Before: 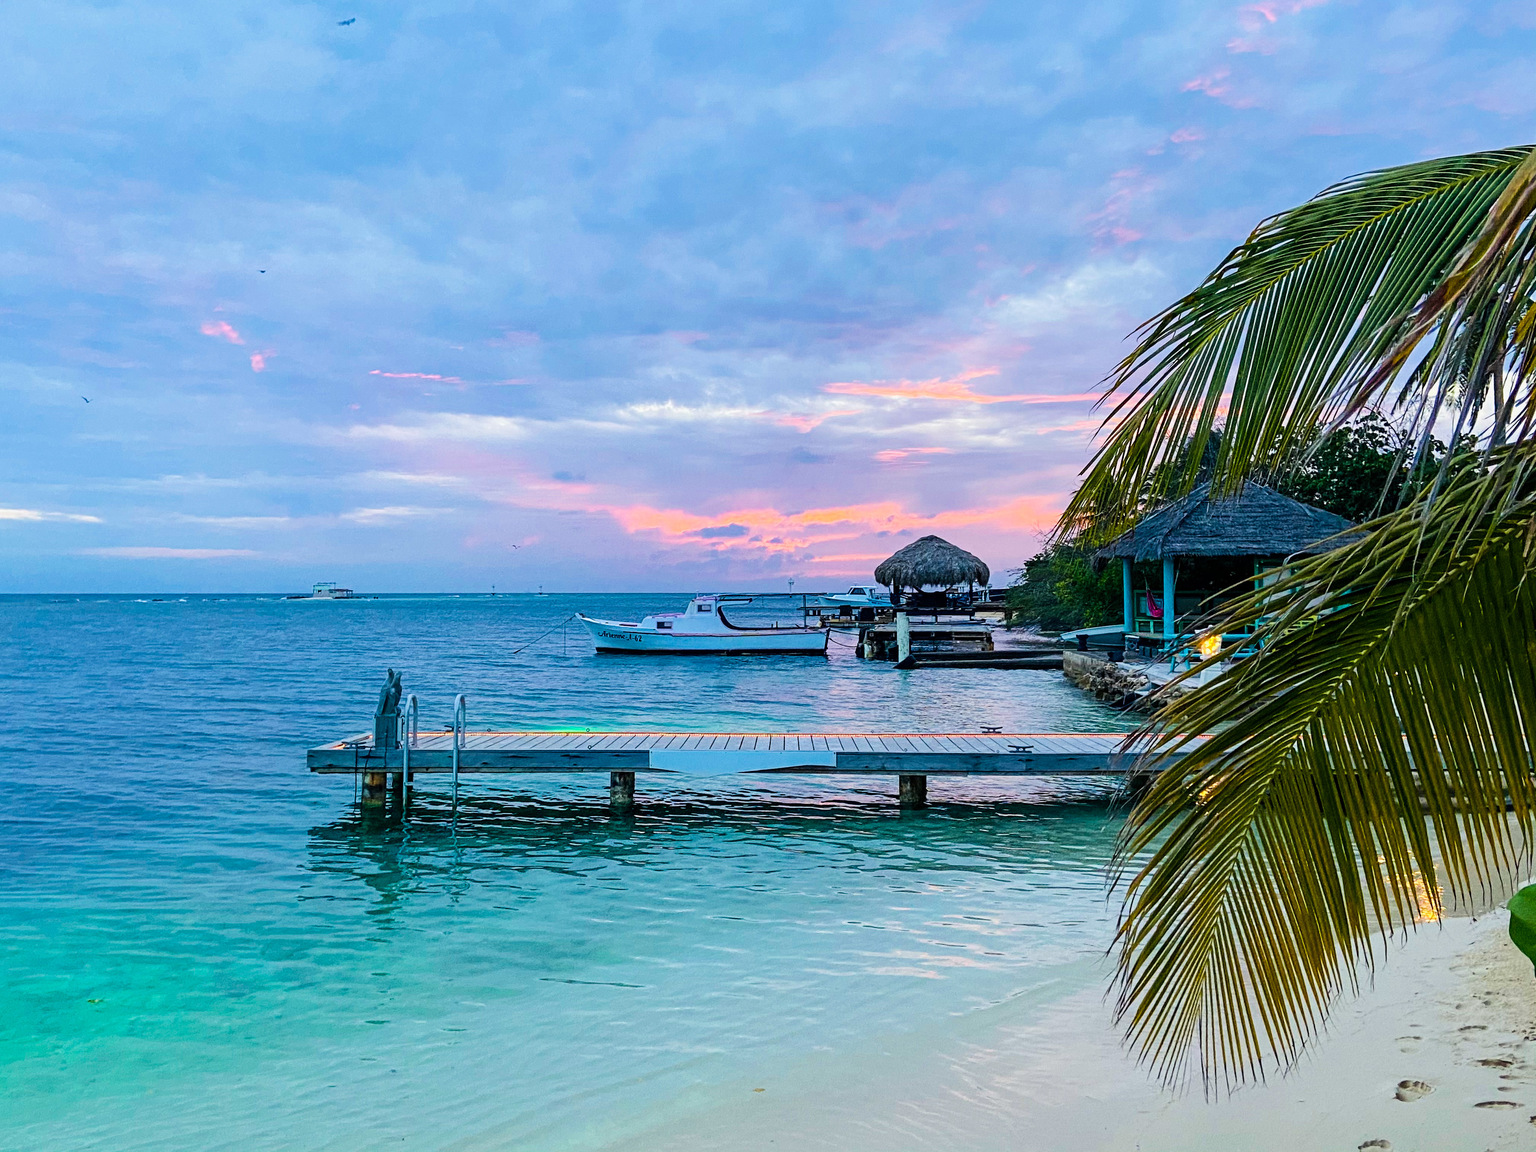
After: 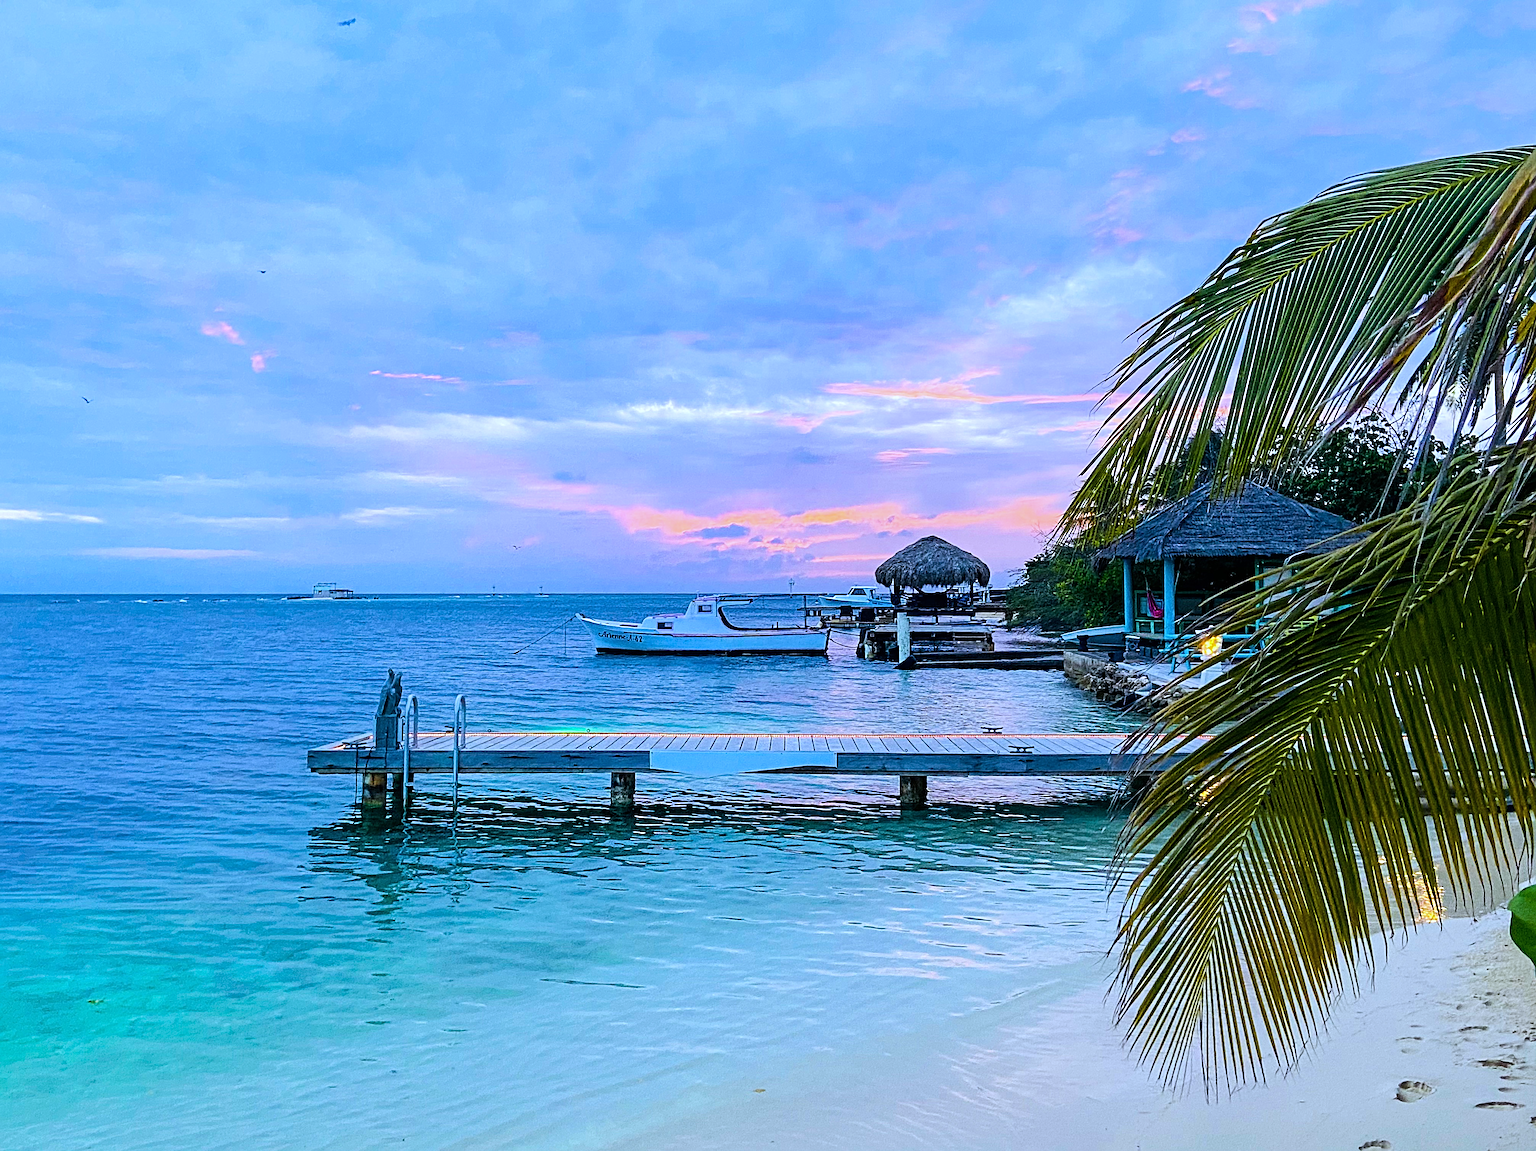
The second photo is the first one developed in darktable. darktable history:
sharpen: radius 3.119
white balance: red 0.948, green 1.02, blue 1.176
